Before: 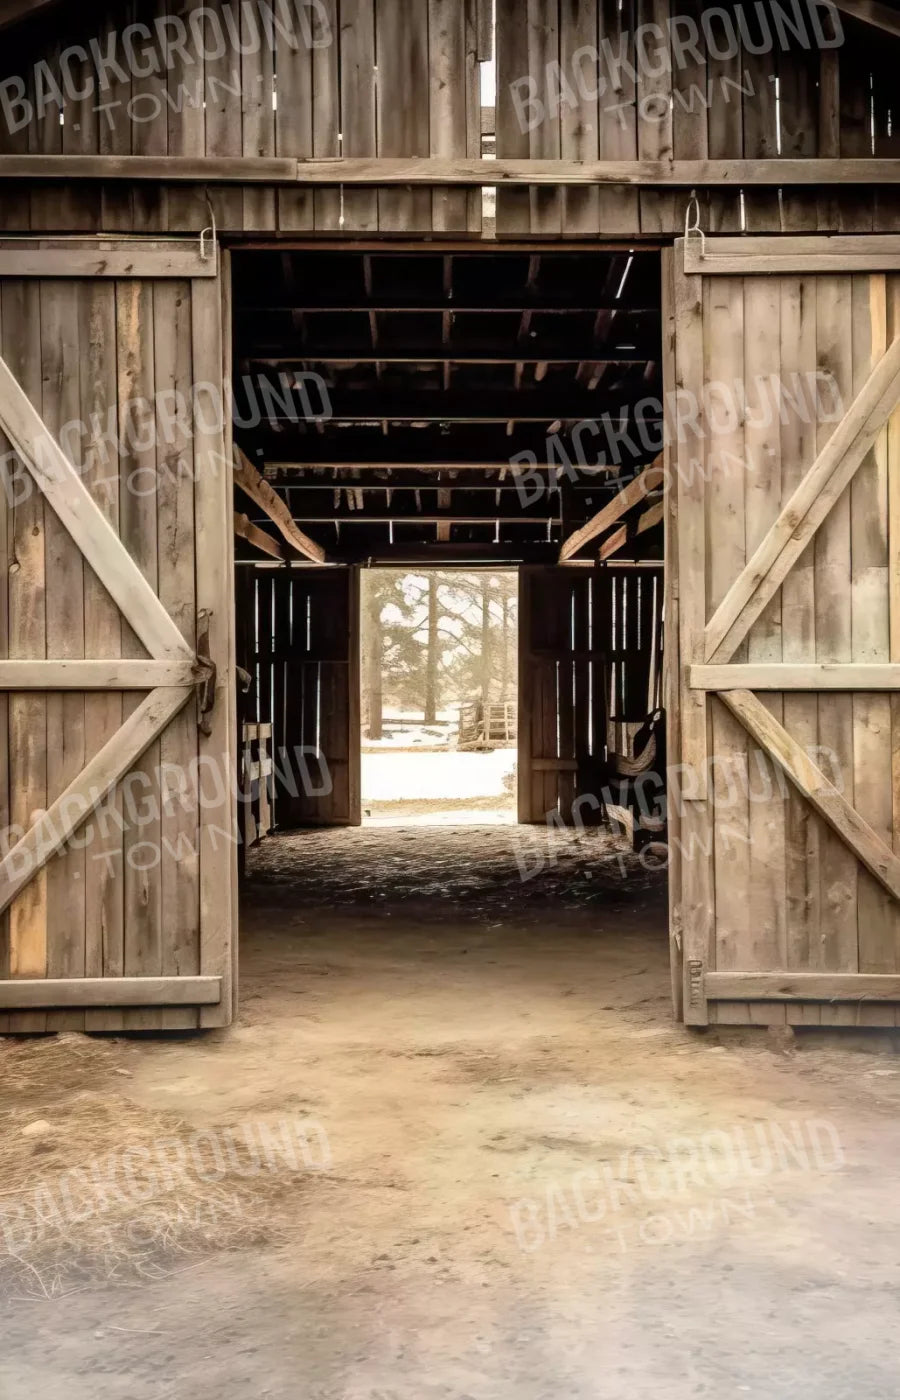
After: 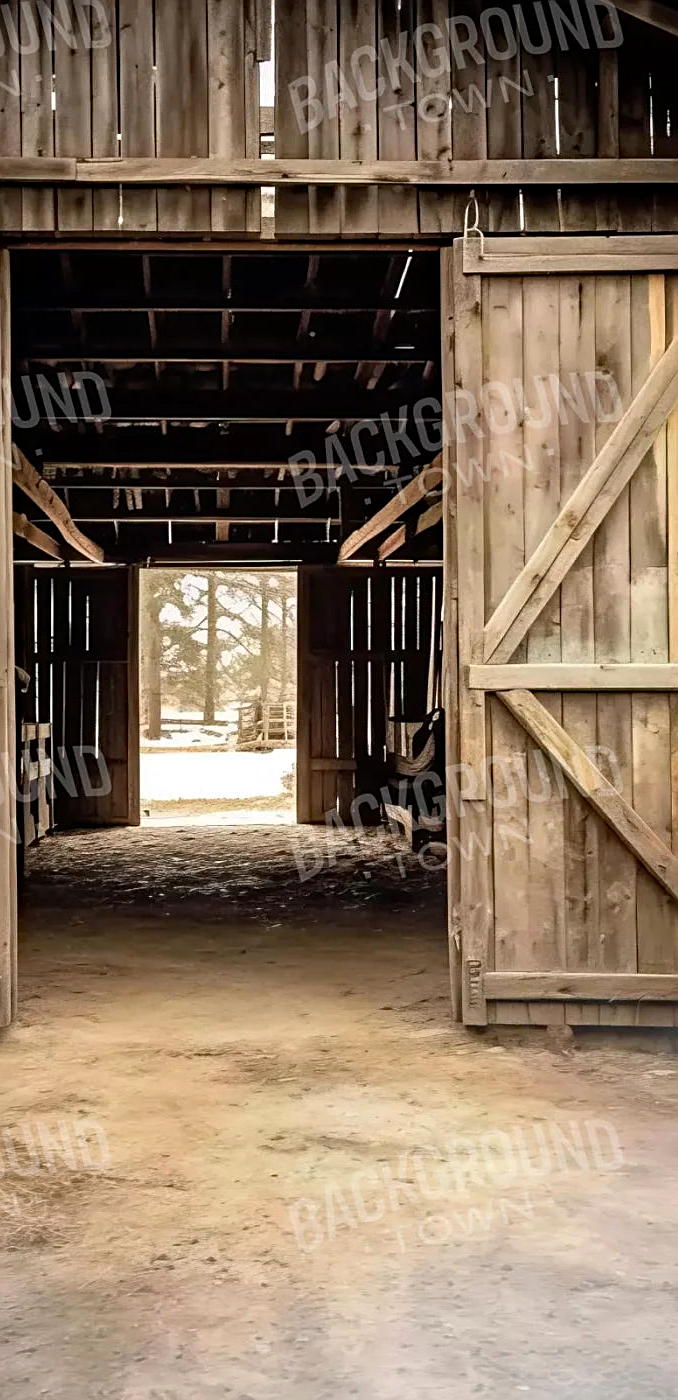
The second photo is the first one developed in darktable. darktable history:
crop and rotate: left 24.6%
haze removal: compatibility mode true, adaptive false
sharpen: on, module defaults
